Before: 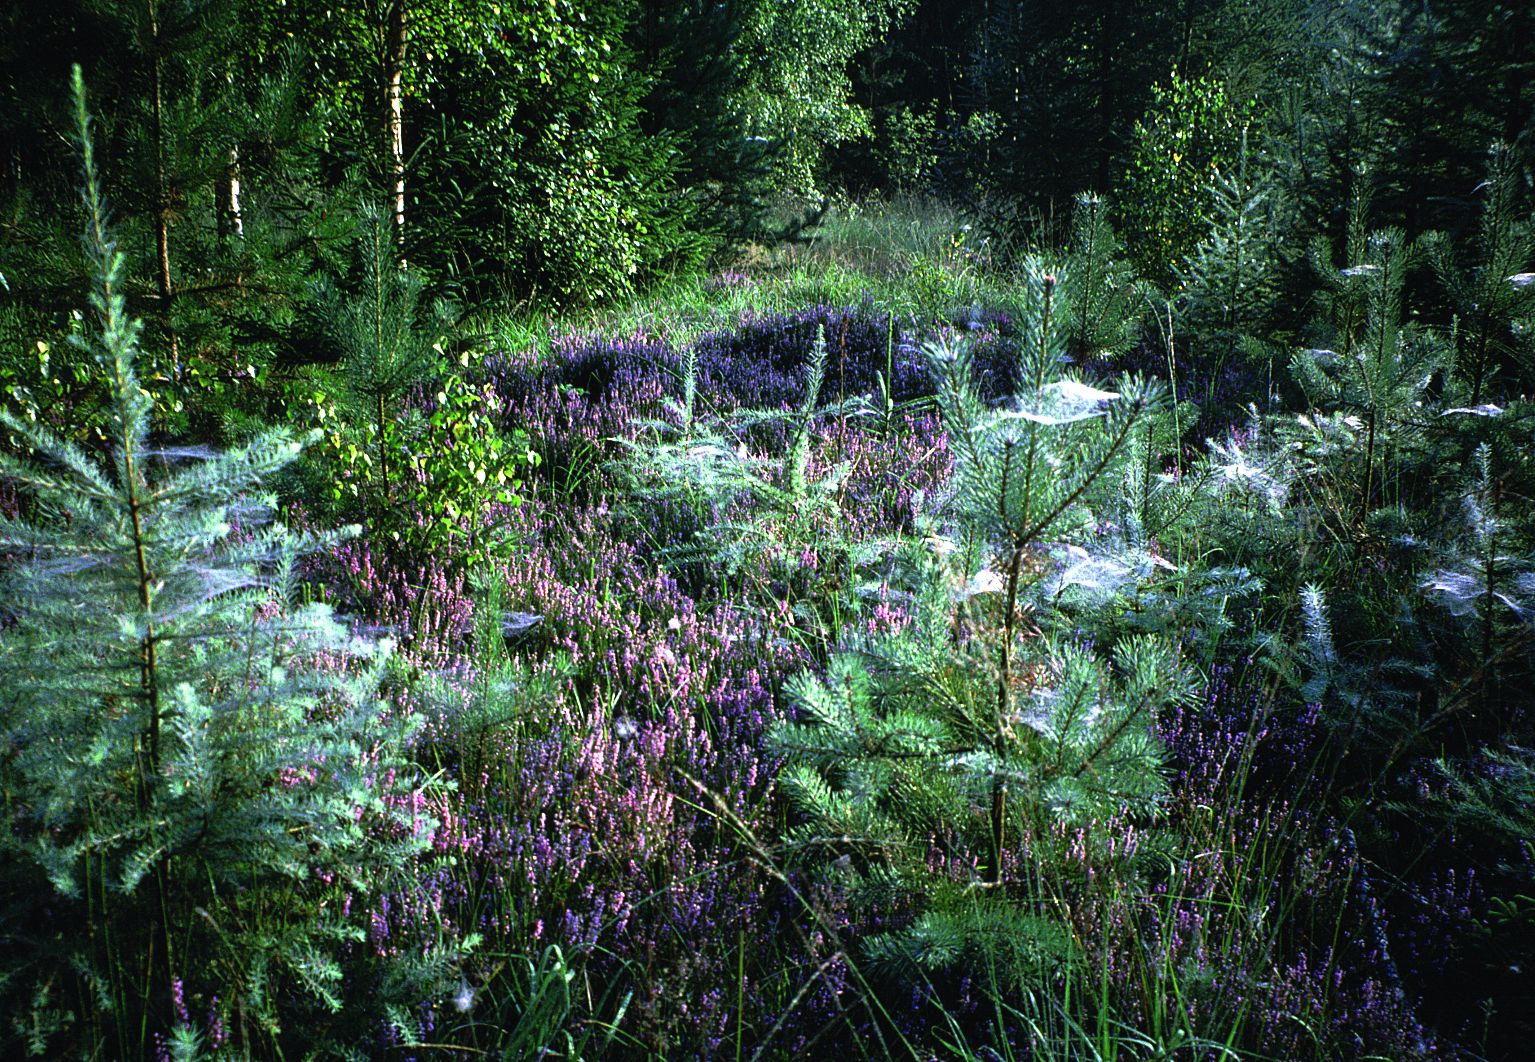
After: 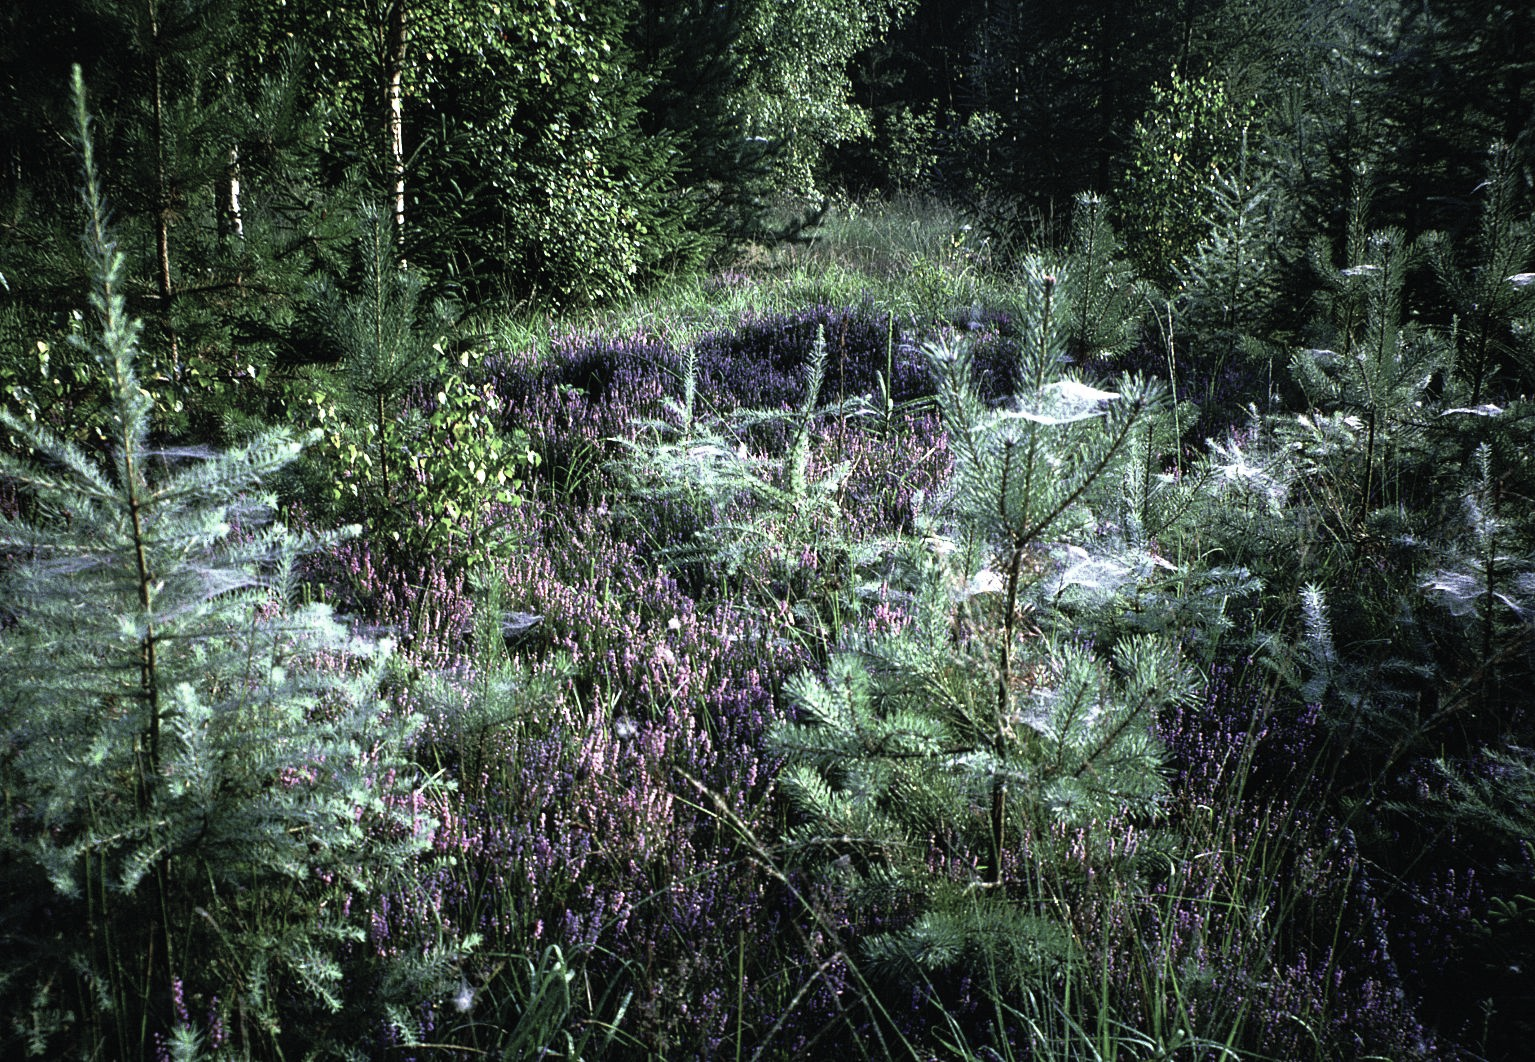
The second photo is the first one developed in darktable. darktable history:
color correction: highlights b* 0.05, saturation 0.55
